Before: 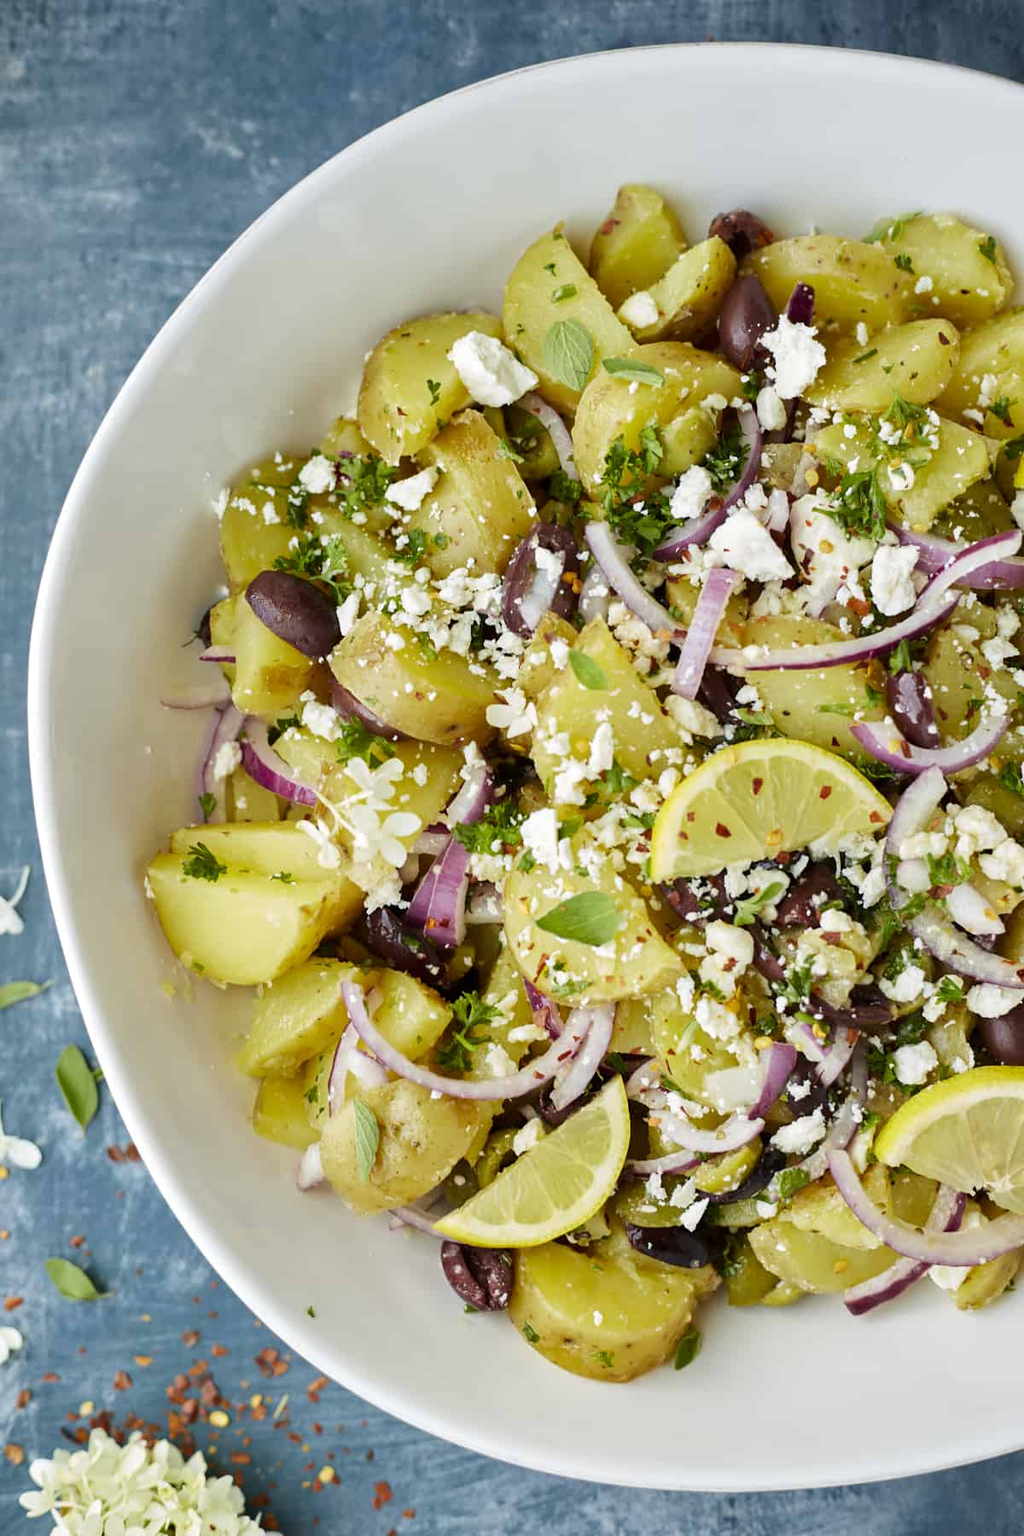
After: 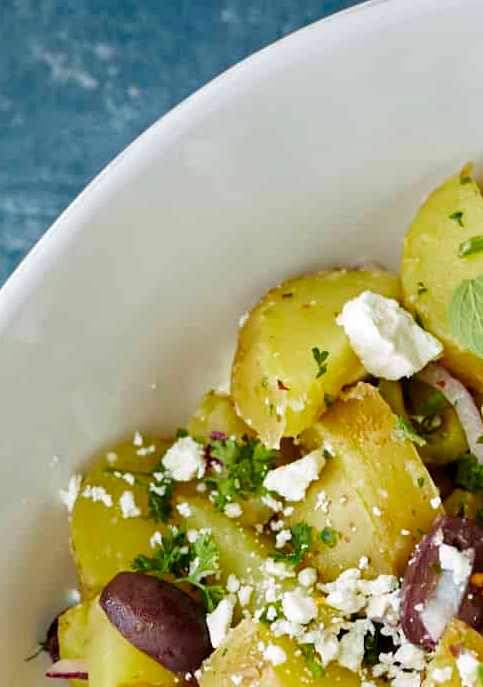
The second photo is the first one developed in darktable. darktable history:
tone equalizer: on, module defaults
haze removal: adaptive false
crop: left 15.707%, top 5.431%, right 44.021%, bottom 56.365%
